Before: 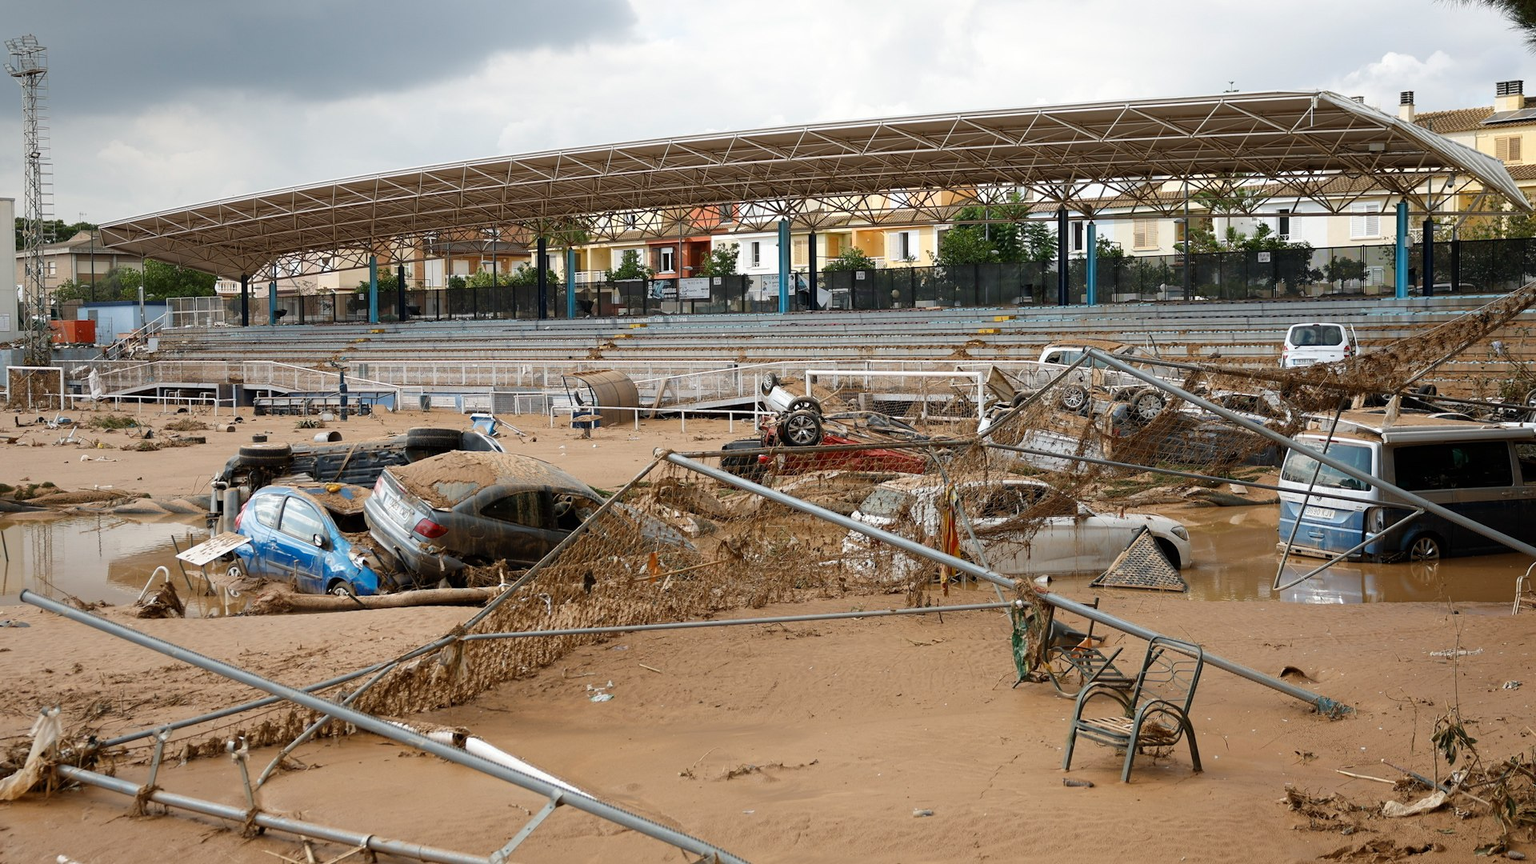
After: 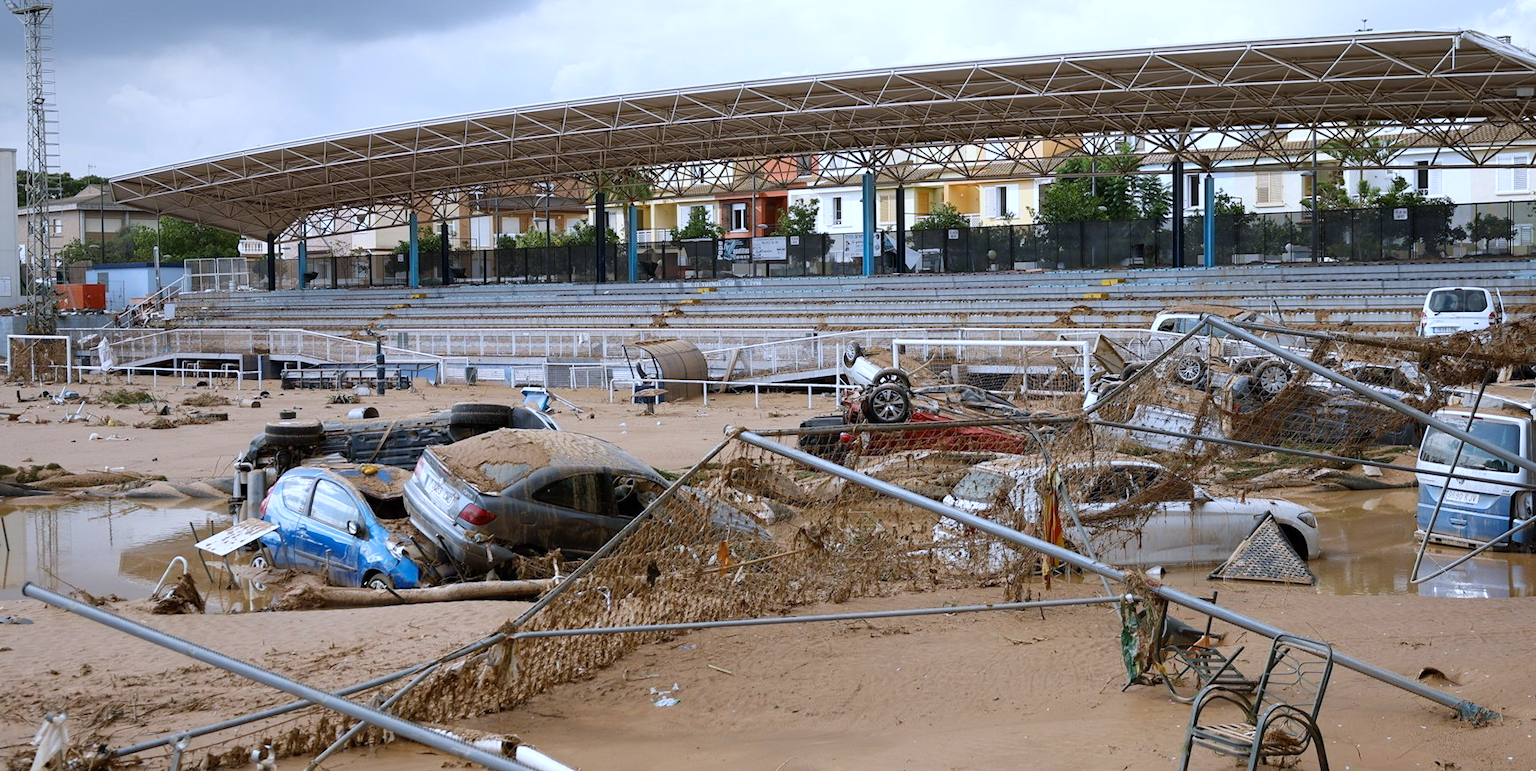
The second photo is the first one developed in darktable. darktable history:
white balance: red 0.948, green 1.02, blue 1.176
crop: top 7.49%, right 9.717%, bottom 11.943%
